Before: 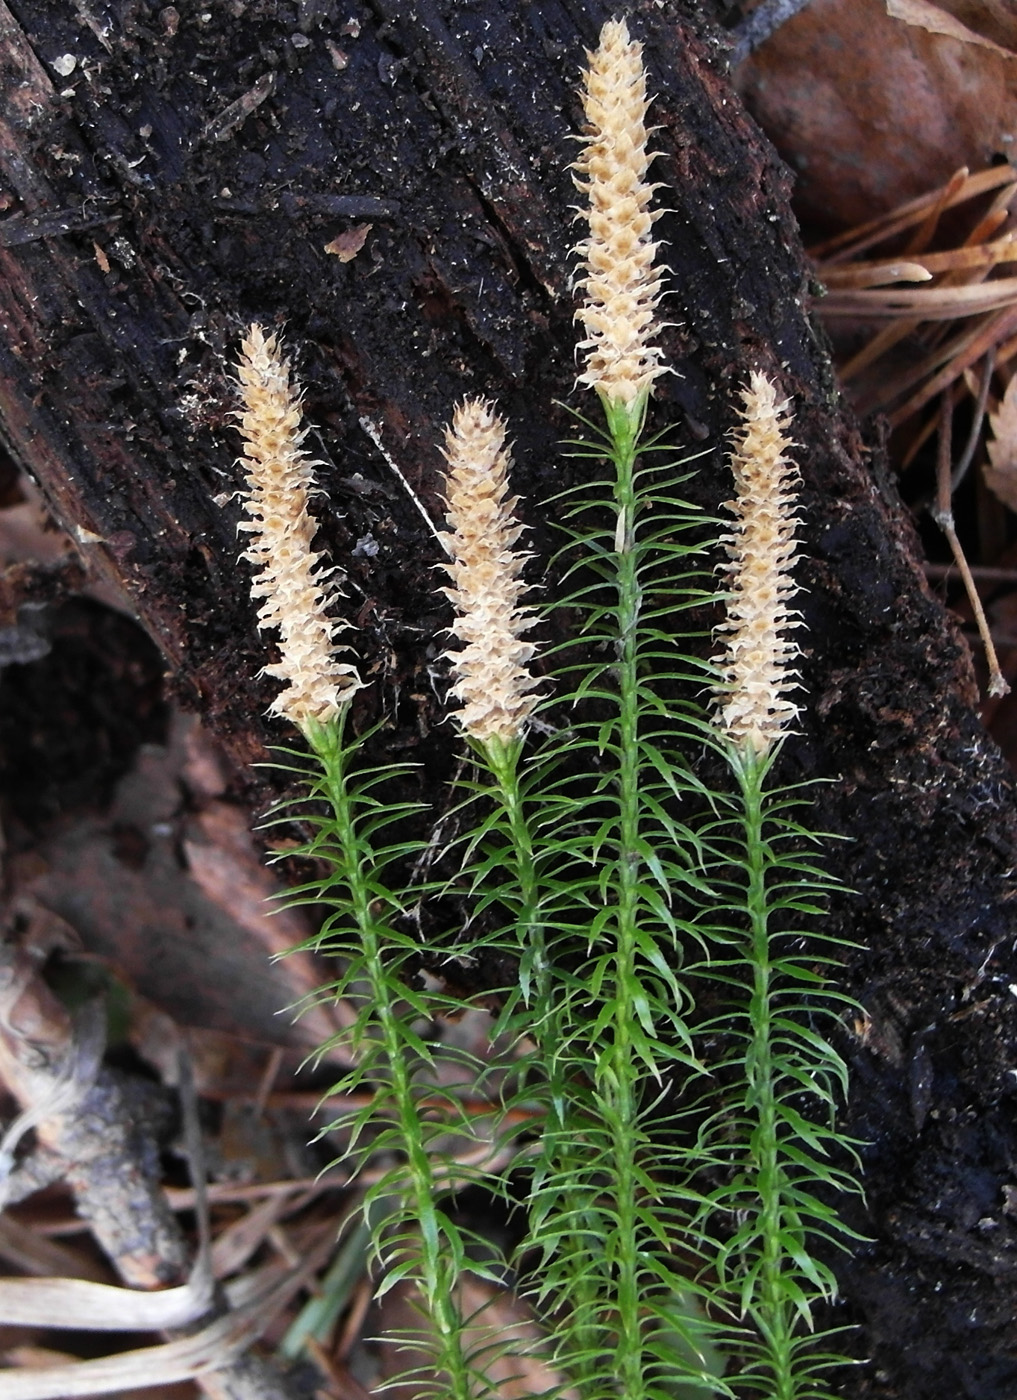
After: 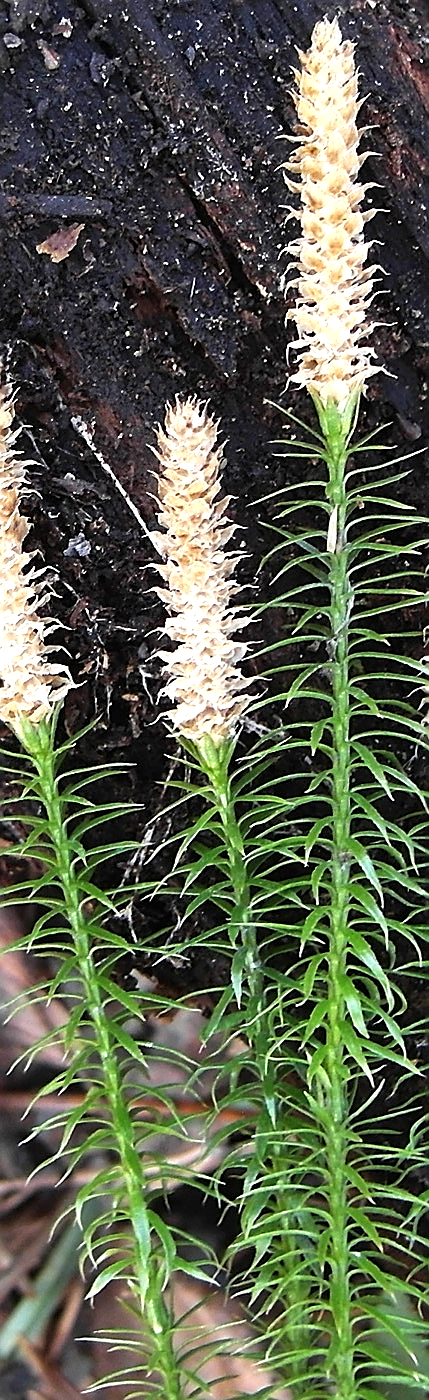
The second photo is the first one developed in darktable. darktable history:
sharpen: radius 1.351, amount 1.239, threshold 0.634
crop: left 28.363%, right 29.451%
exposure: exposure 0.666 EV, compensate exposure bias true, compensate highlight preservation false
